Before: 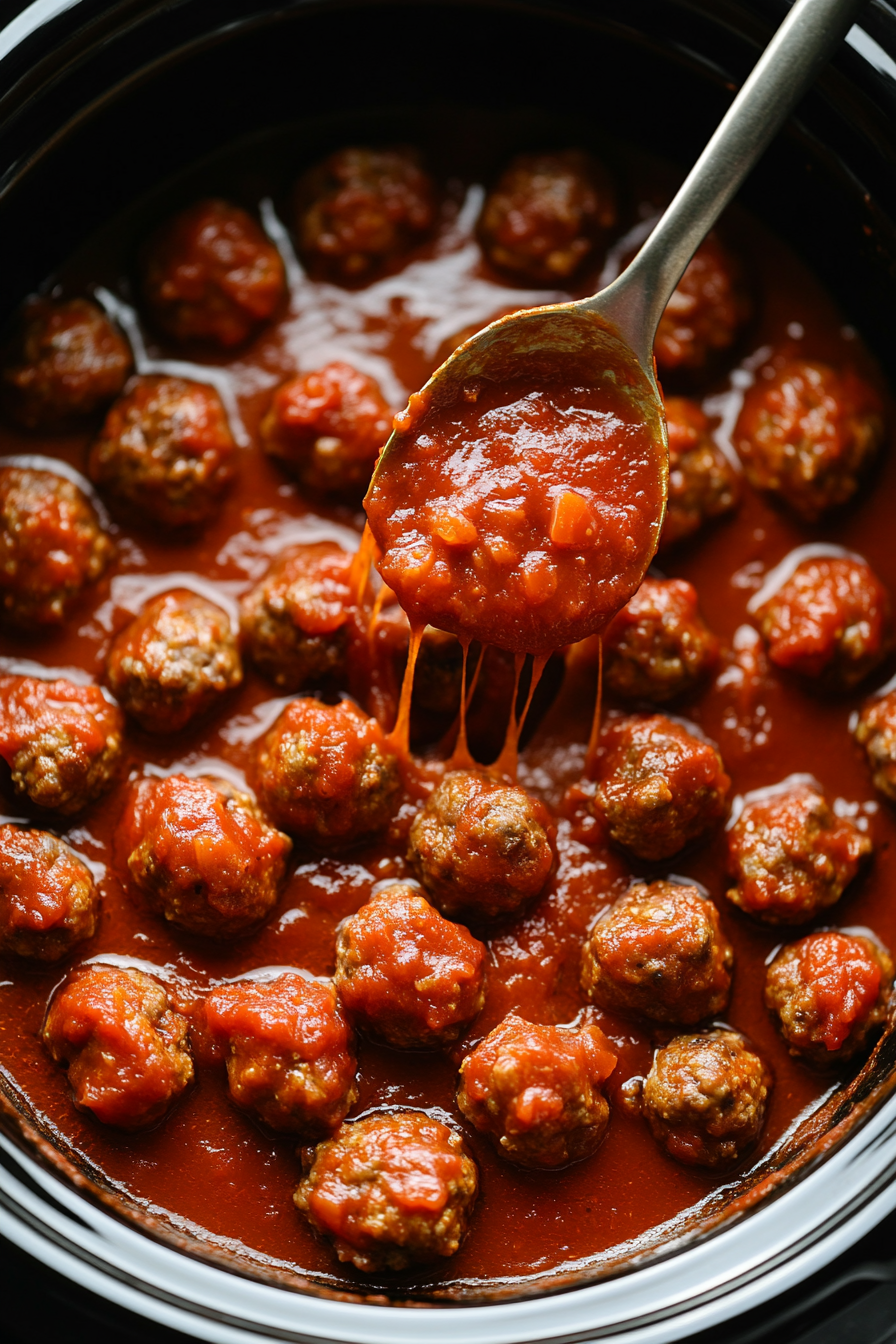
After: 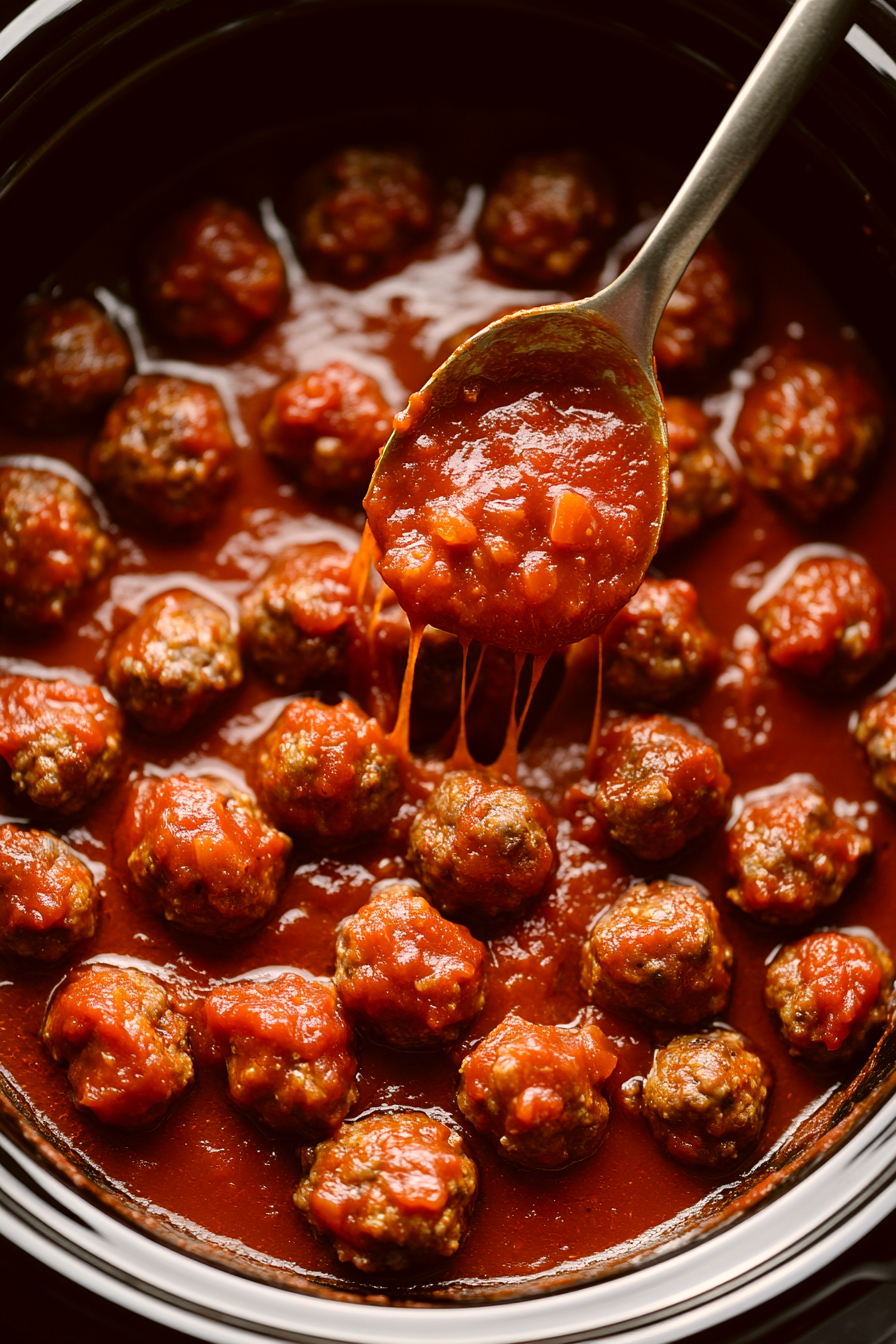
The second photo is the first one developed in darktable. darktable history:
color correction: highlights a* 6.56, highlights b* 8.36, shadows a* 5.62, shadows b* 7.18, saturation 0.923
